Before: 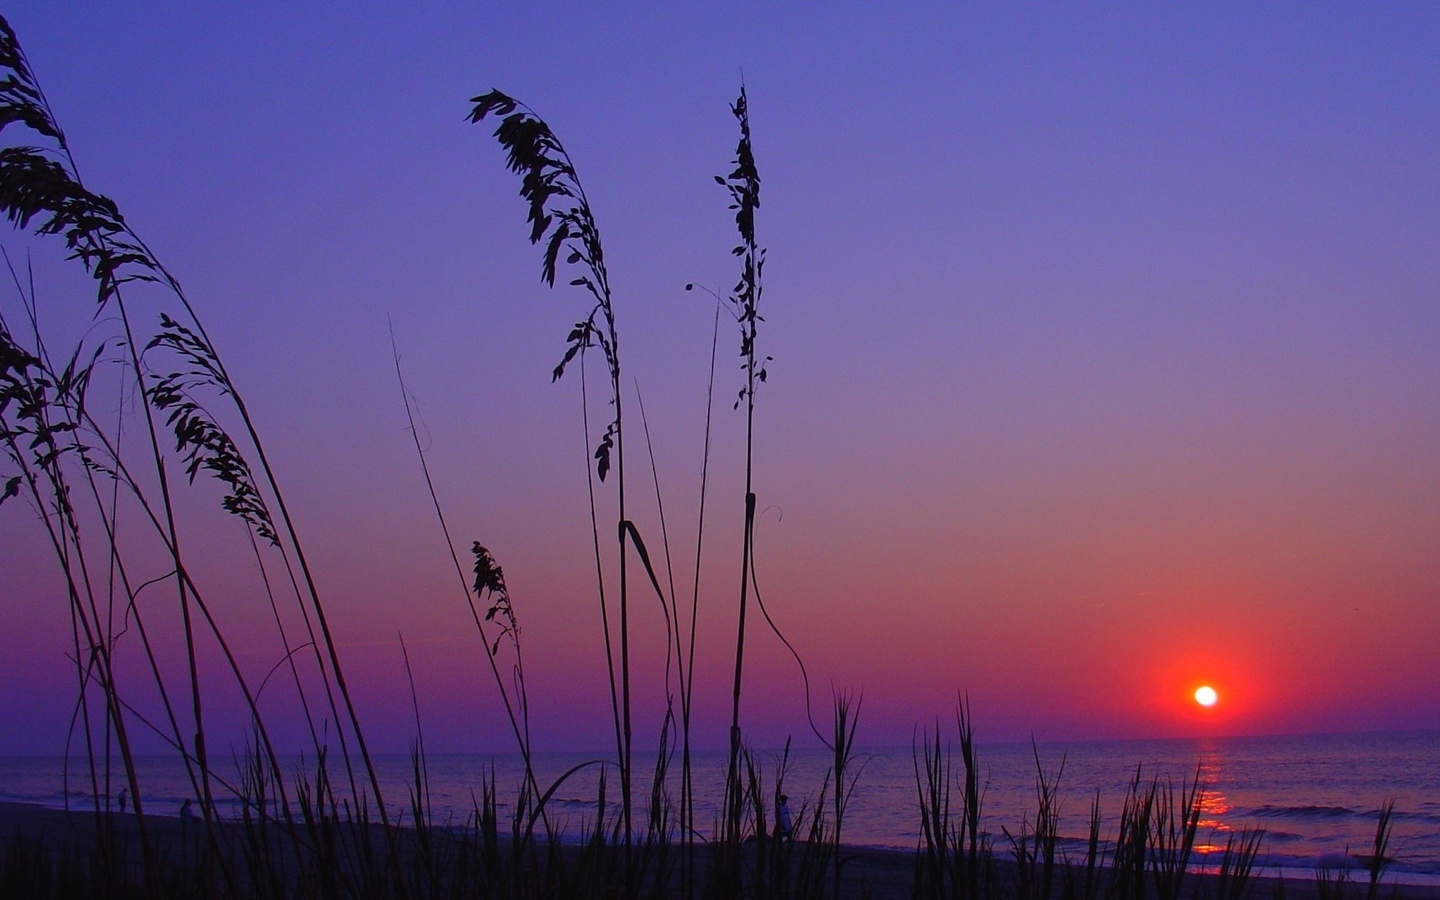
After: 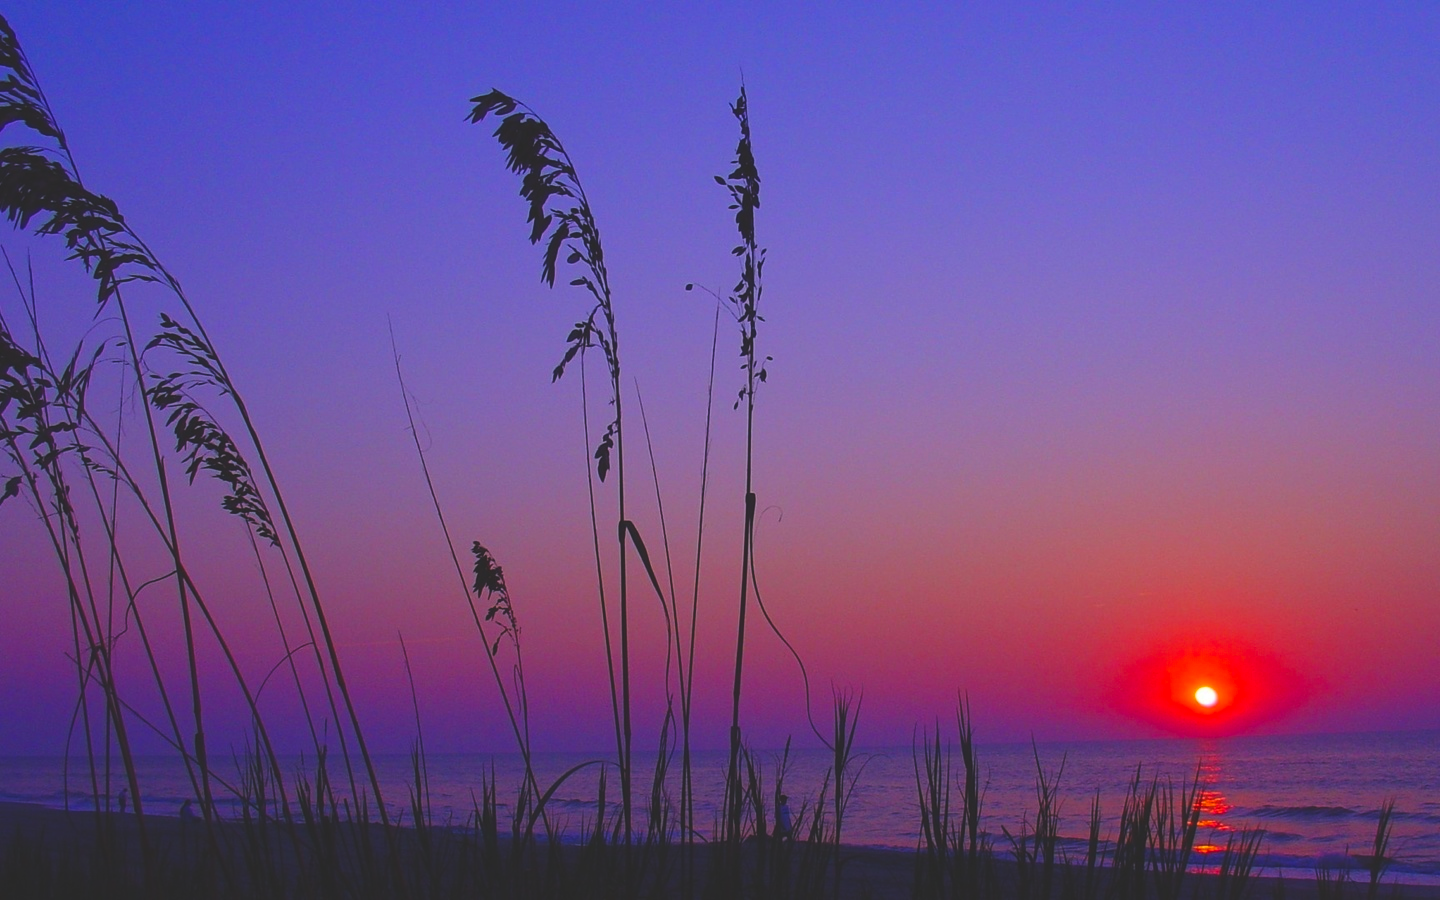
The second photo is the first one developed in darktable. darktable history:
color balance rgb: global offset › luminance 1.996%, perceptual saturation grading › global saturation 30.086%, global vibrance 29.339%
